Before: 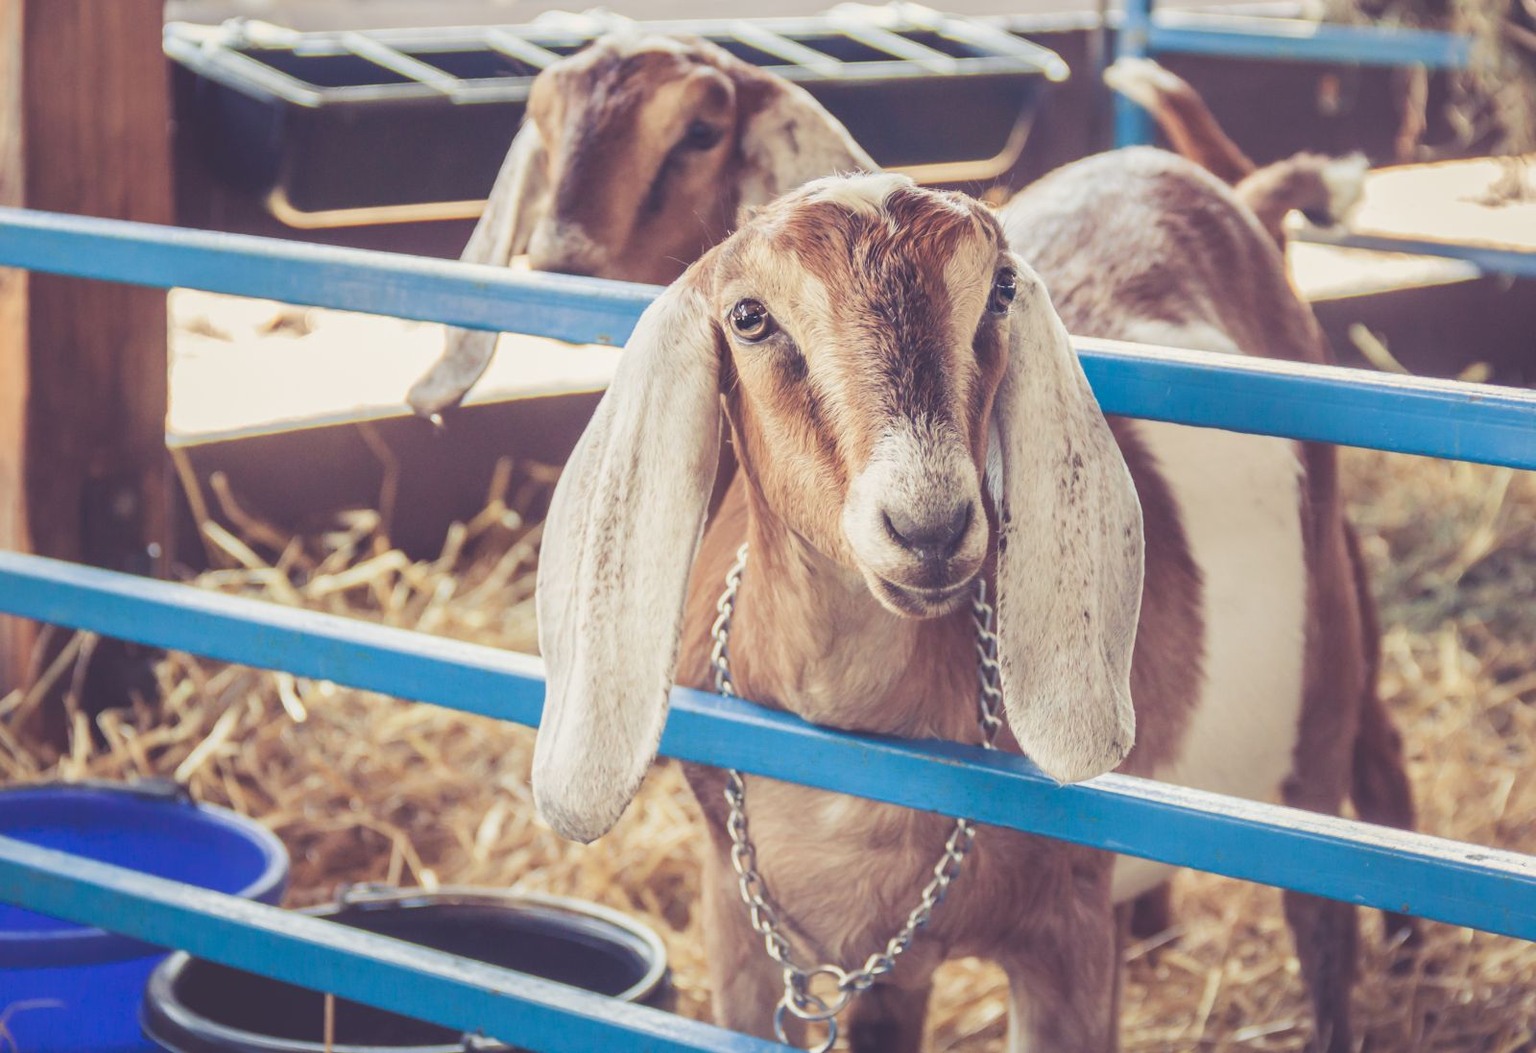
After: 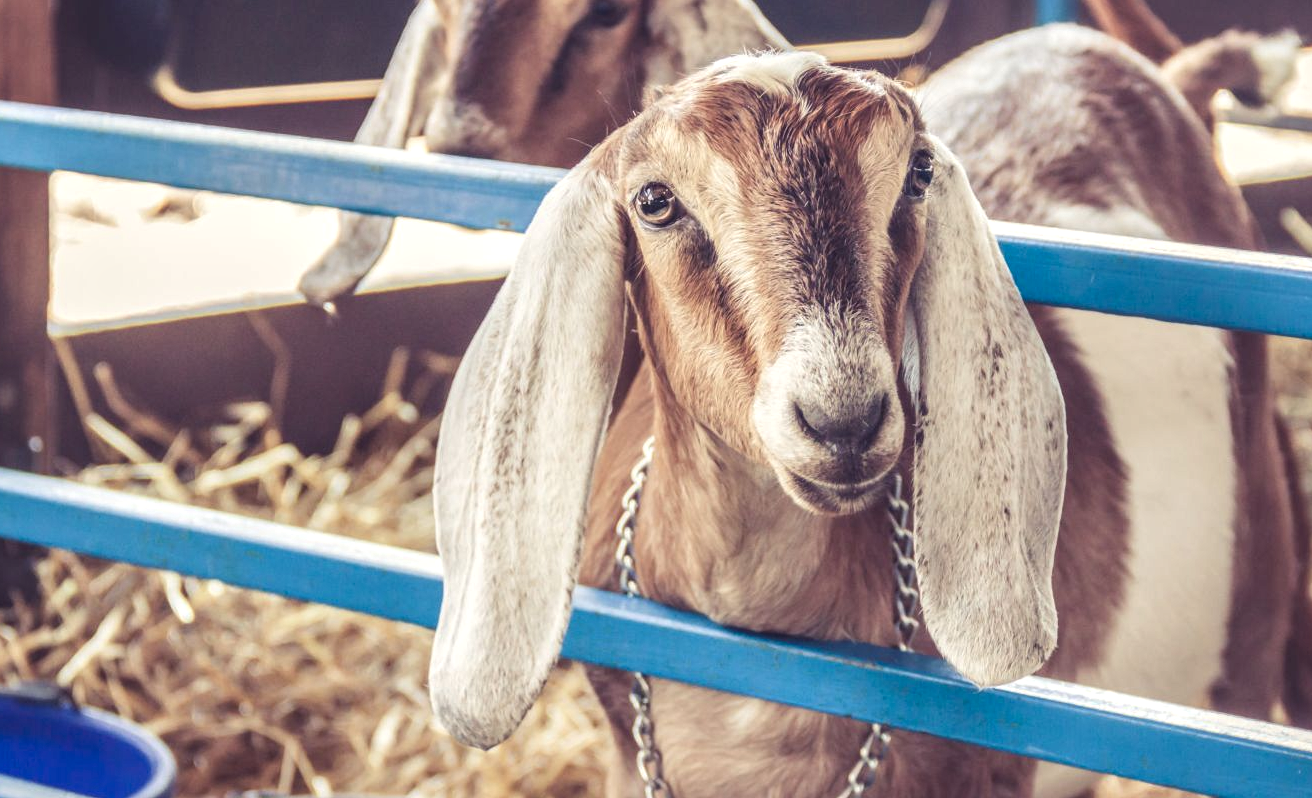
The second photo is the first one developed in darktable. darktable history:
crop: left 7.856%, top 11.836%, right 10.12%, bottom 15.387%
local contrast: detail 150%
